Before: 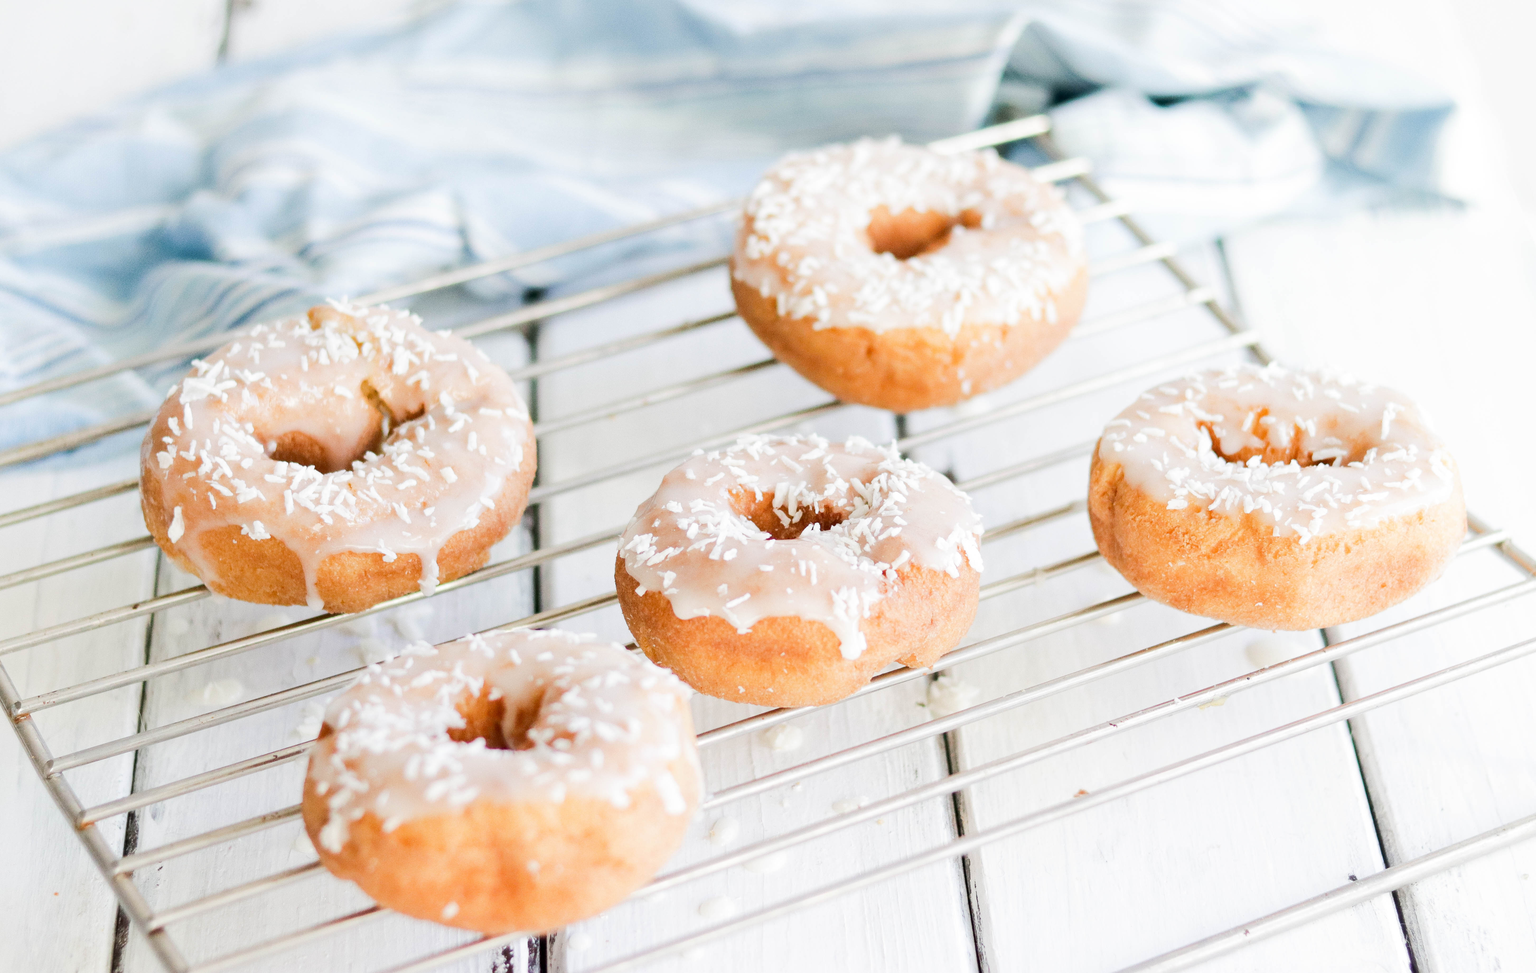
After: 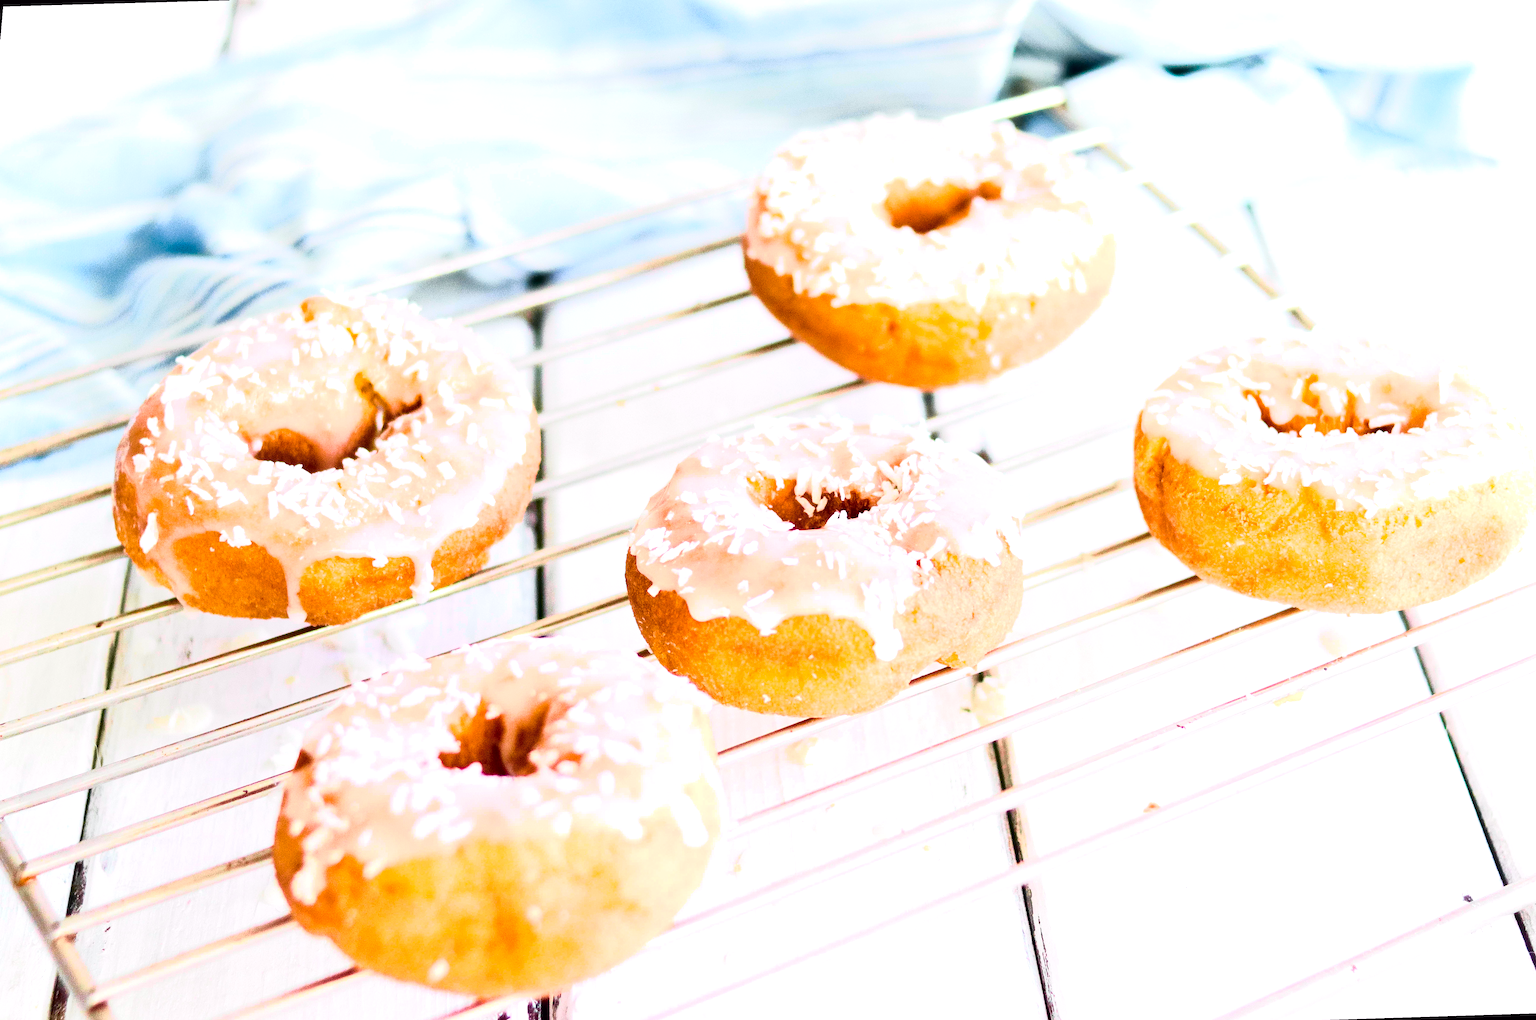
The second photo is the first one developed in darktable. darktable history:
tone curve: curves: ch0 [(0, 0) (0.105, 0.068) (0.195, 0.162) (0.283, 0.283) (0.384, 0.404) (0.485, 0.531) (0.638, 0.681) (0.795, 0.879) (1, 0.977)]; ch1 [(0, 0) (0.161, 0.092) (0.35, 0.33) (0.379, 0.401) (0.456, 0.469) (0.498, 0.506) (0.521, 0.549) (0.58, 0.624) (0.635, 0.671) (1, 1)]; ch2 [(0, 0) (0.371, 0.362) (0.437, 0.437) (0.483, 0.484) (0.53, 0.515) (0.56, 0.58) (0.622, 0.606) (1, 1)], color space Lab, independent channels, preserve colors none
rotate and perspective: rotation -1.68°, lens shift (vertical) -0.146, crop left 0.049, crop right 0.912, crop top 0.032, crop bottom 0.96
color balance rgb: linear chroma grading › global chroma 9%, perceptual saturation grading › global saturation 36%, perceptual saturation grading › shadows 35%, perceptual brilliance grading › global brilliance 15%, perceptual brilliance grading › shadows -35%, global vibrance 15%
